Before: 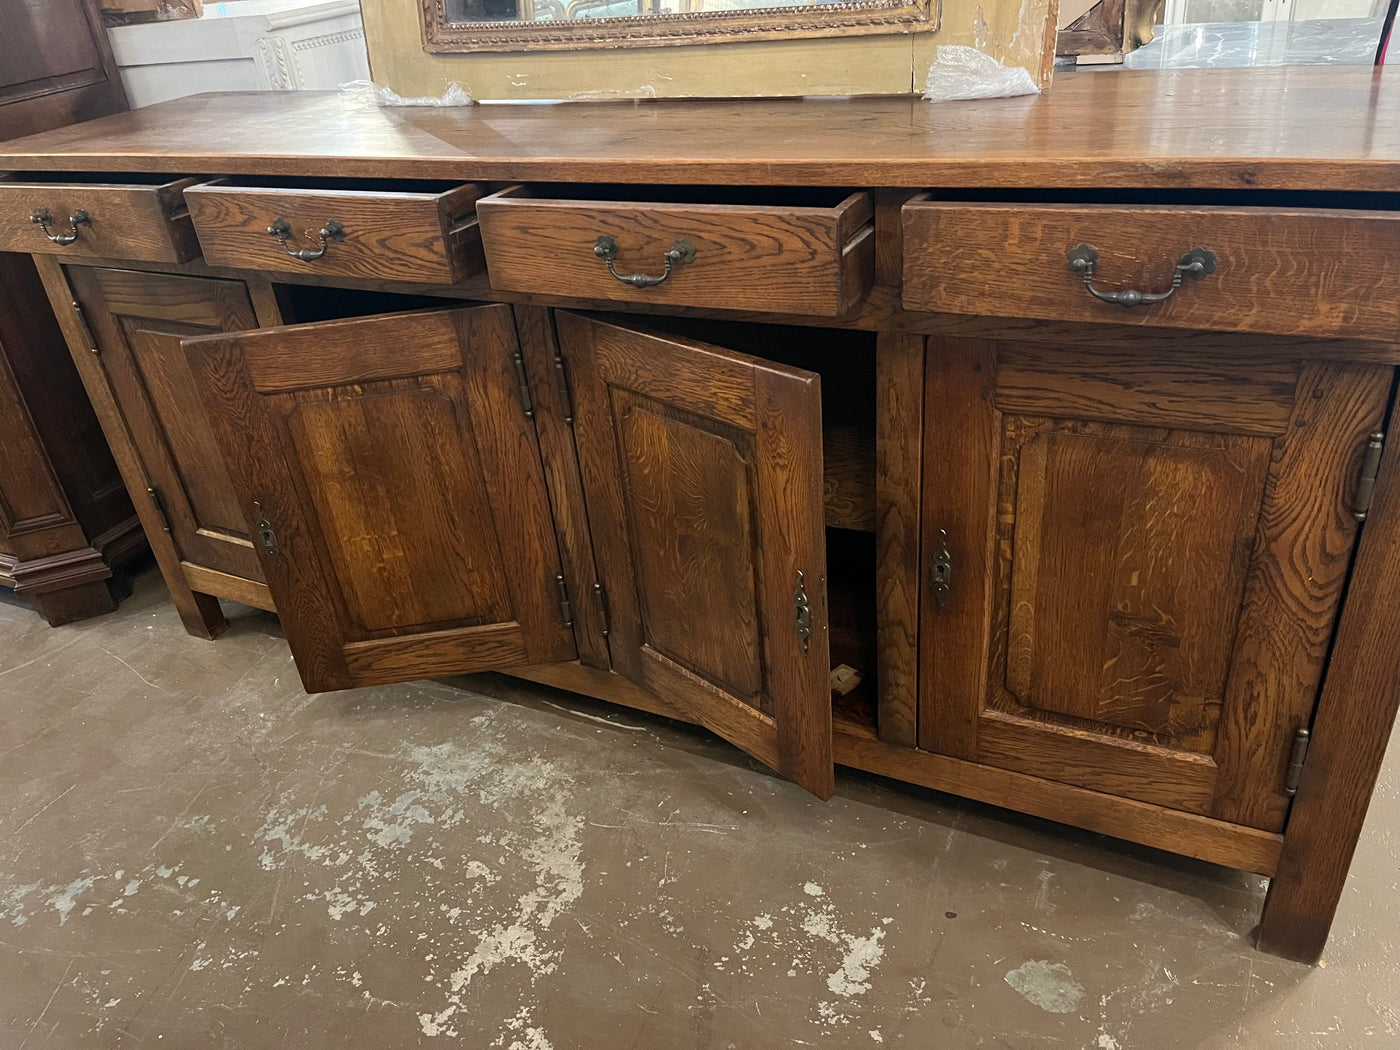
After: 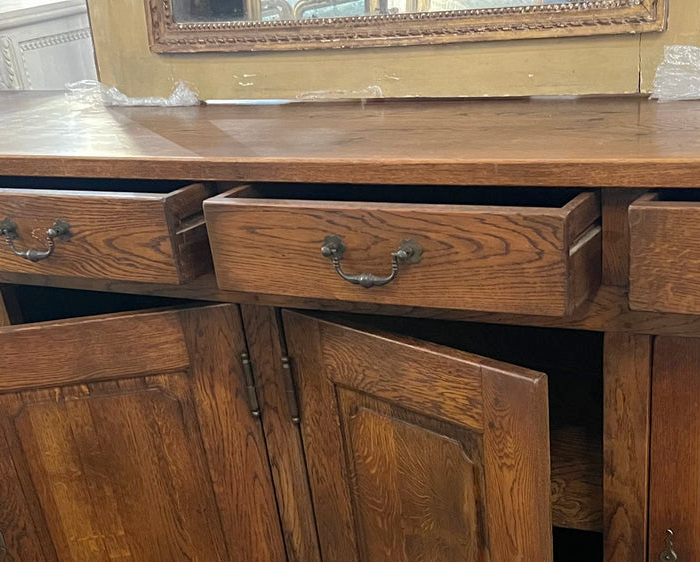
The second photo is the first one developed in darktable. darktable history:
crop: left 19.556%, right 30.401%, bottom 46.458%
shadows and highlights: on, module defaults
